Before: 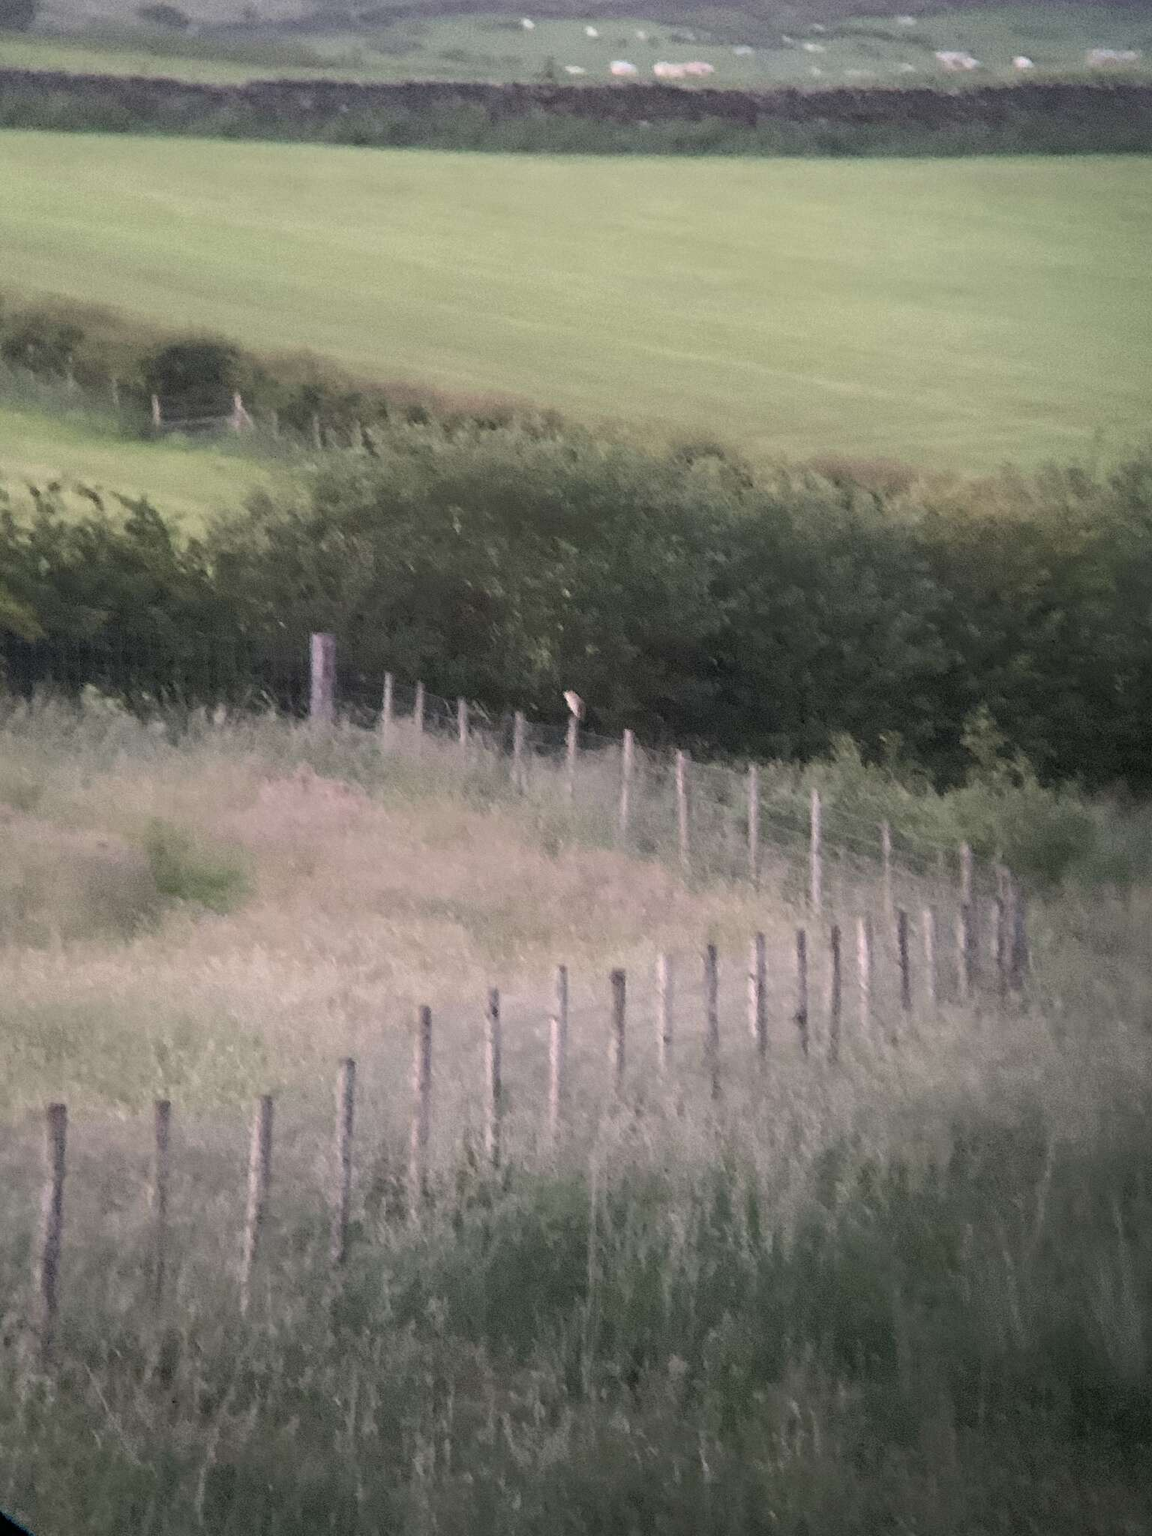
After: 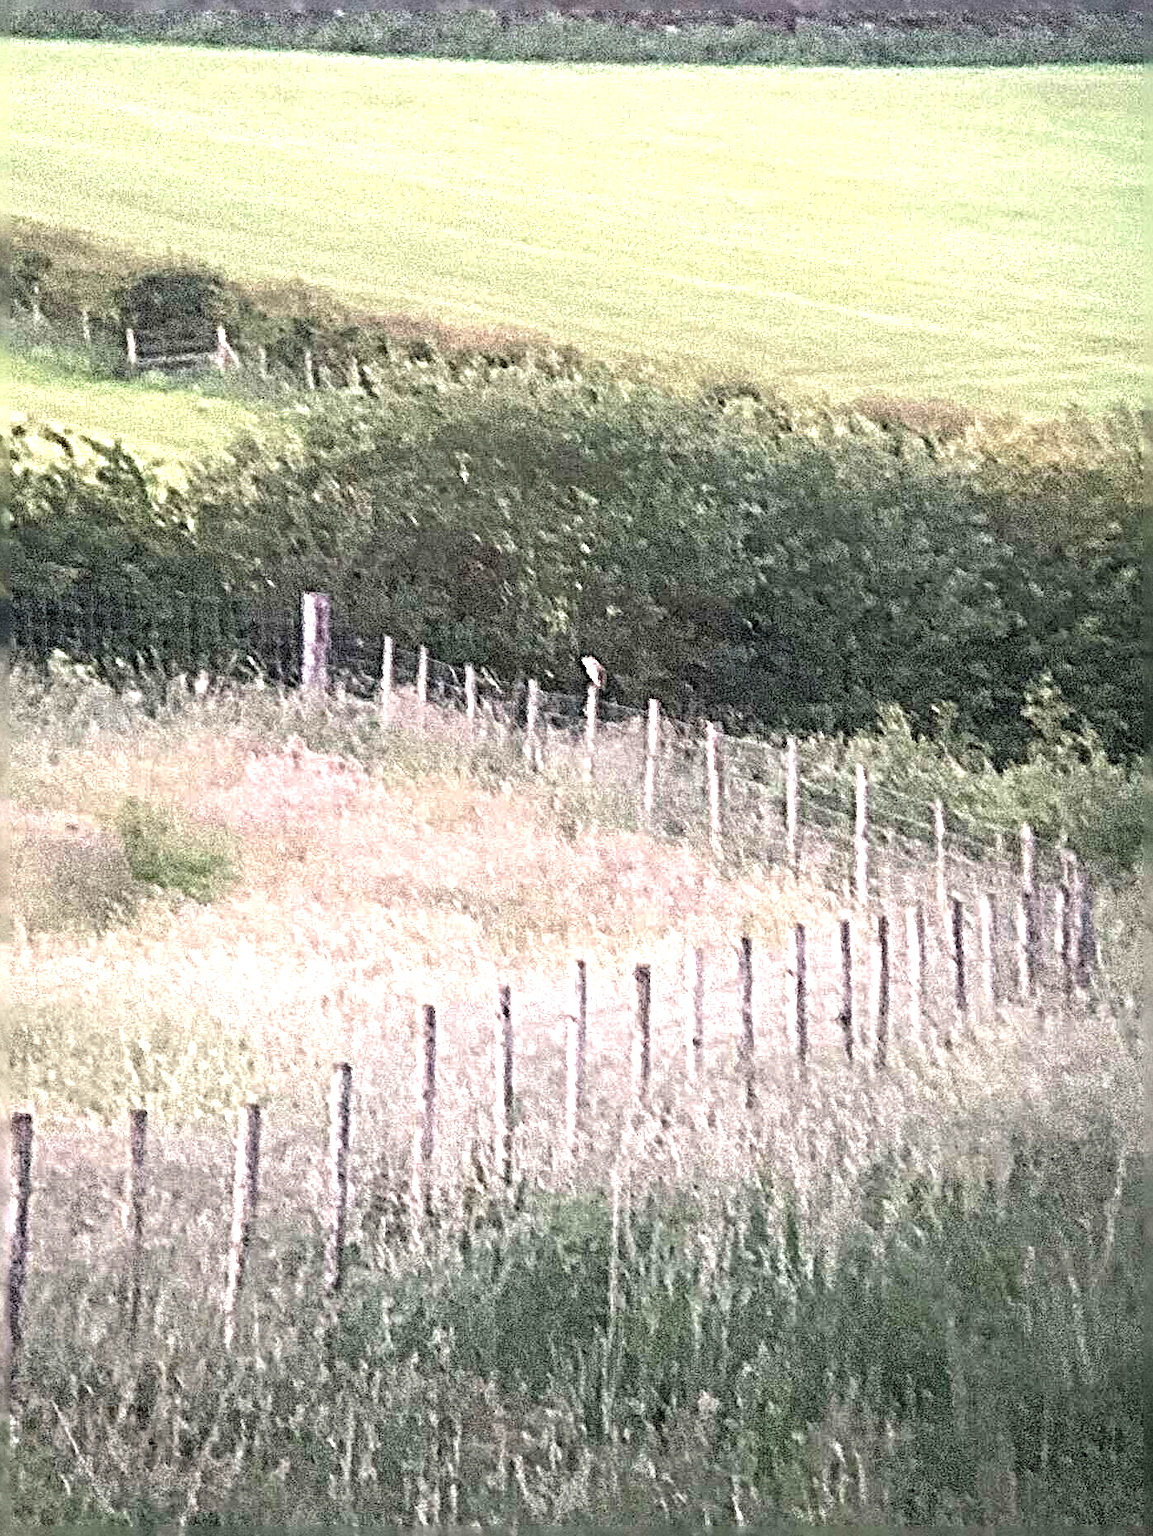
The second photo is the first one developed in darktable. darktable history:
exposure: black level correction 0, exposure 1.199 EV, compensate highlight preservation false
sharpen: radius 6.294, amount 1.817, threshold 0.046
crop: left 3.26%, top 6.373%, right 6.219%, bottom 3.224%
local contrast: detail 130%
